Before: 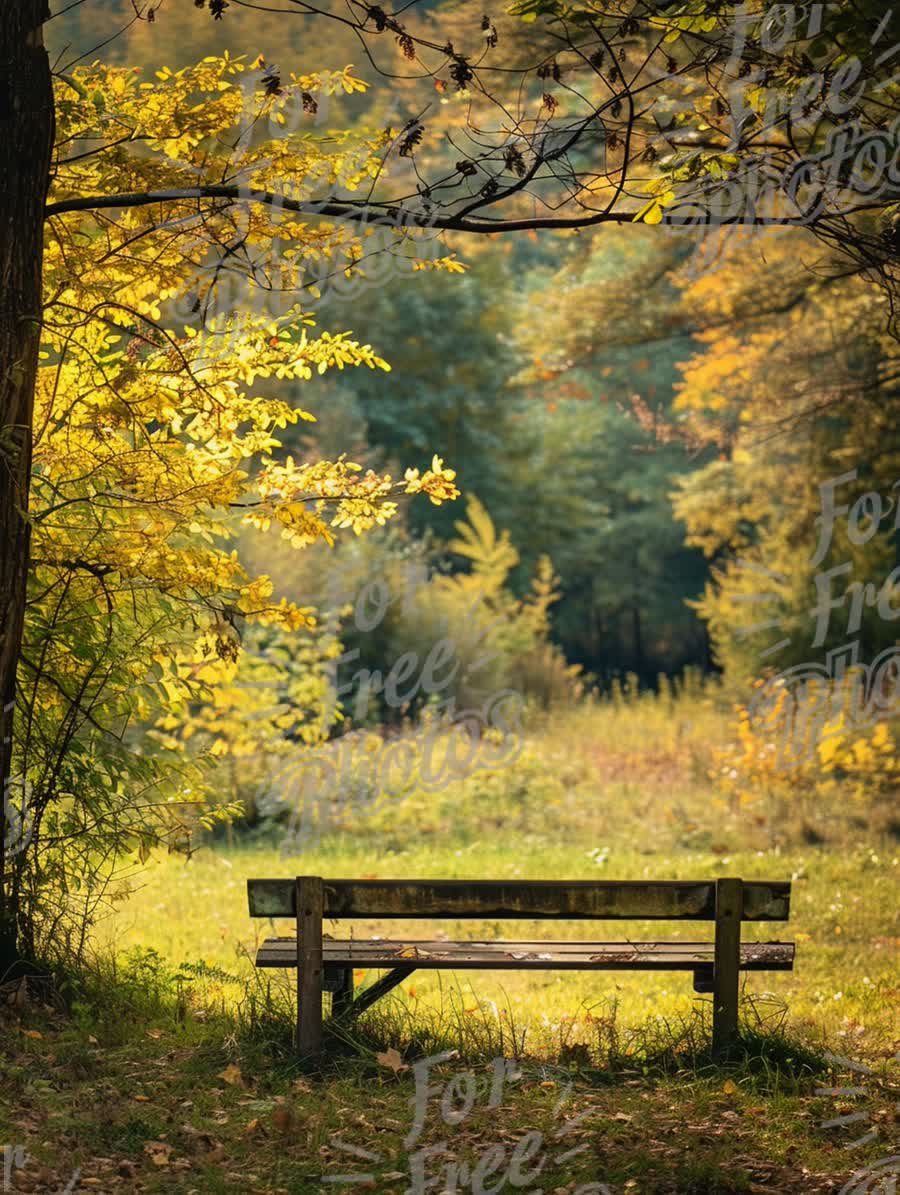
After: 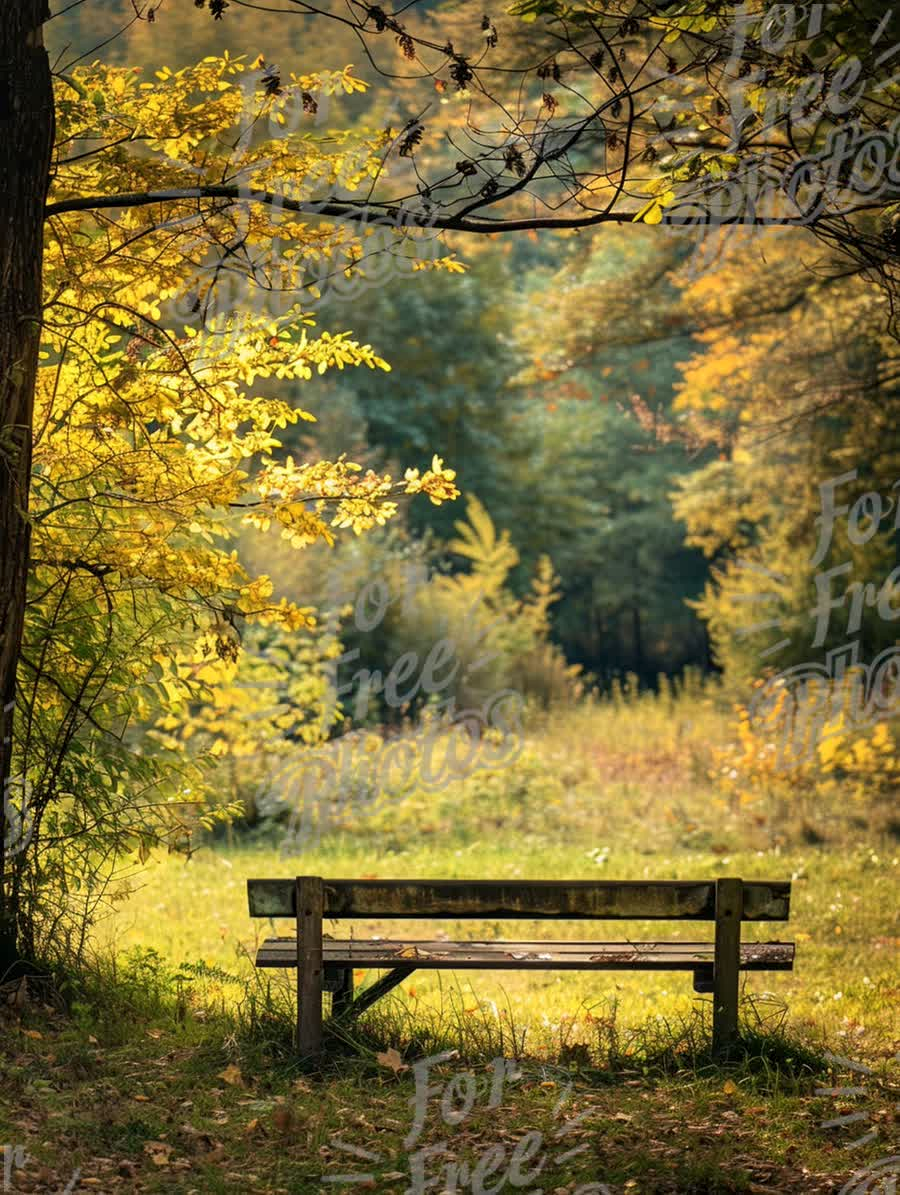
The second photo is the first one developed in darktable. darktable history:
local contrast: highlights 106%, shadows 101%, detail 120%, midtone range 0.2
